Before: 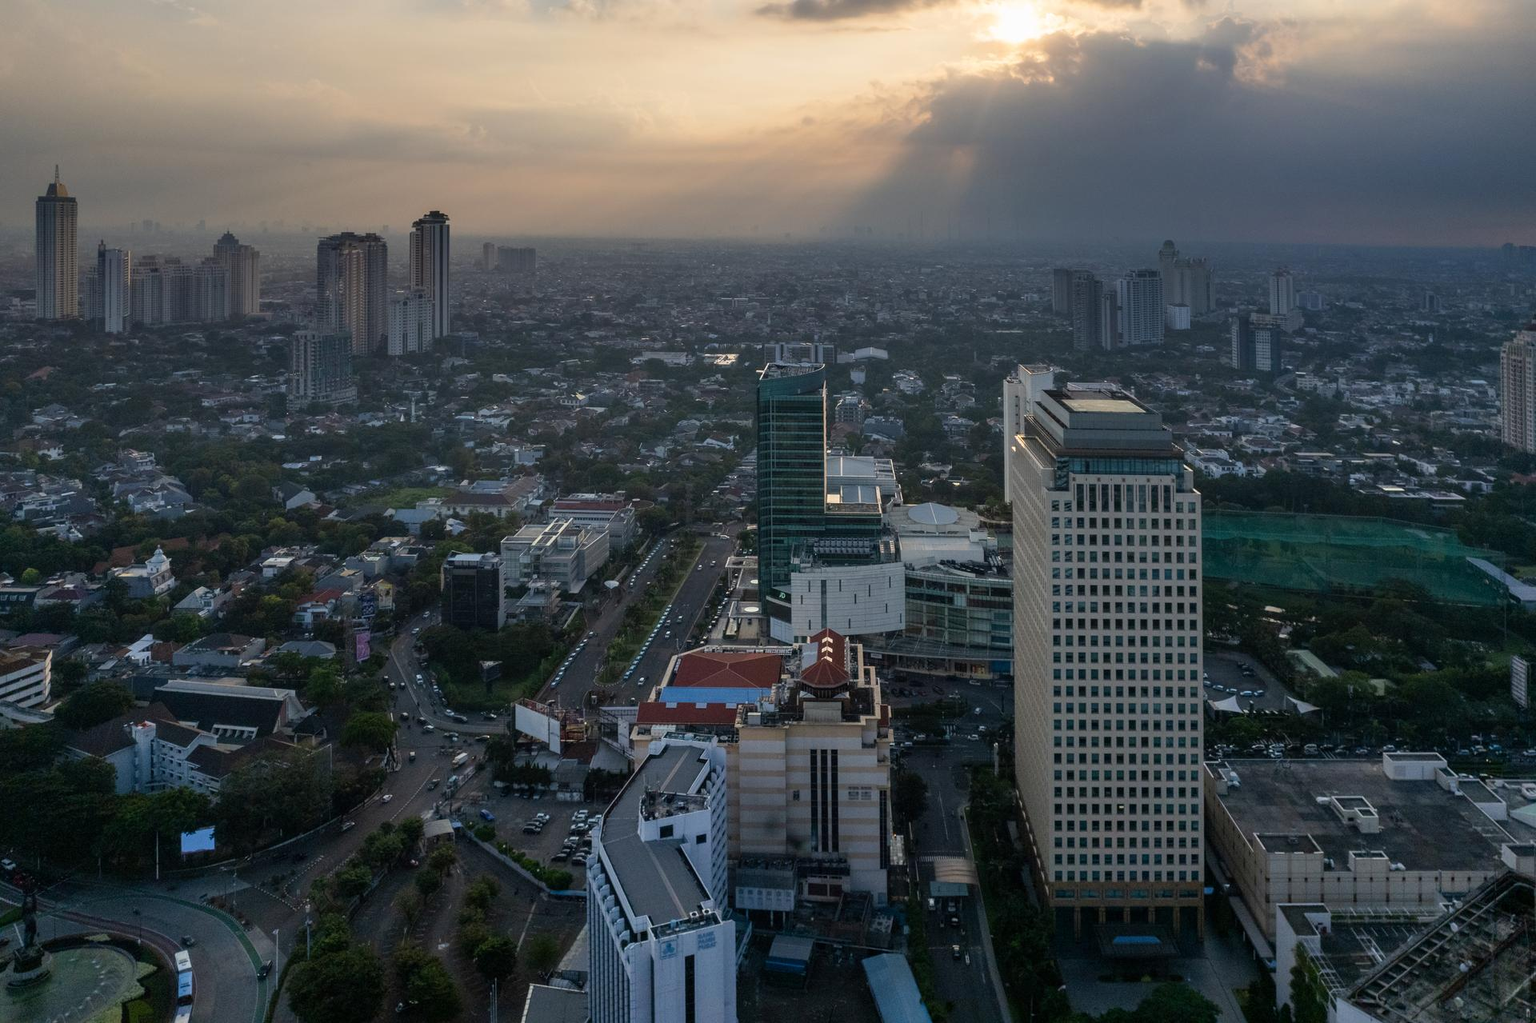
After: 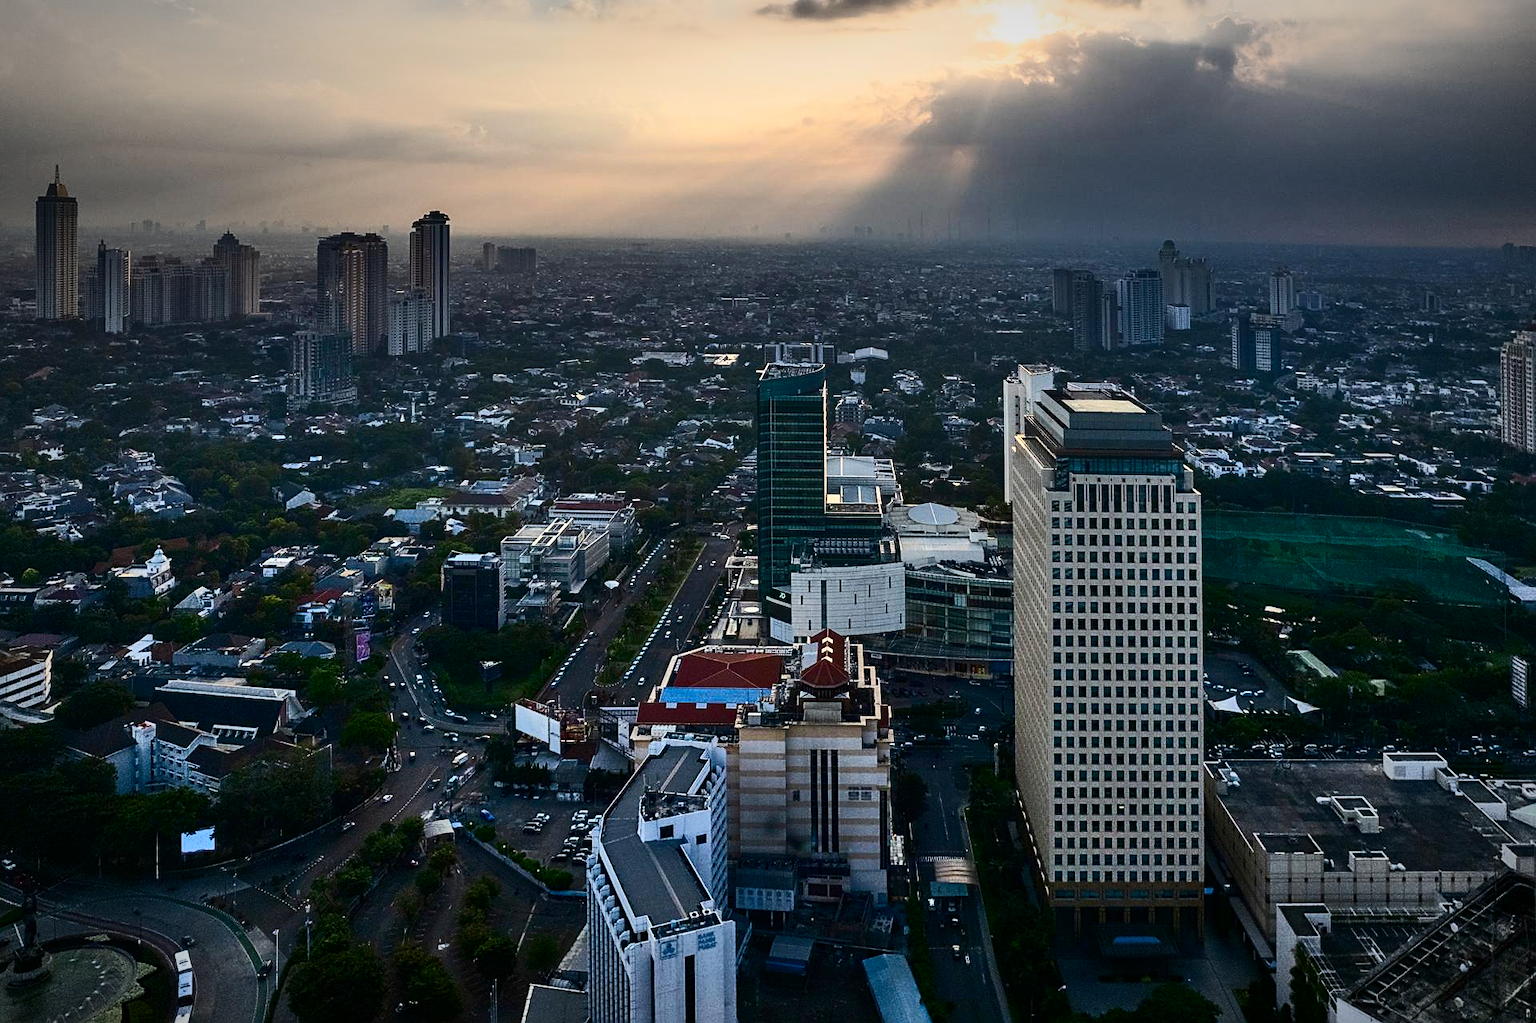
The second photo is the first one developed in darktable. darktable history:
shadows and highlights: shadows 47.4, highlights -41.89, soften with gaussian
vignetting: fall-off start 67.34%, fall-off radius 67.89%, automatic ratio true
contrast brightness saturation: contrast 0.41, brightness 0.041, saturation 0.264
sharpen: on, module defaults
